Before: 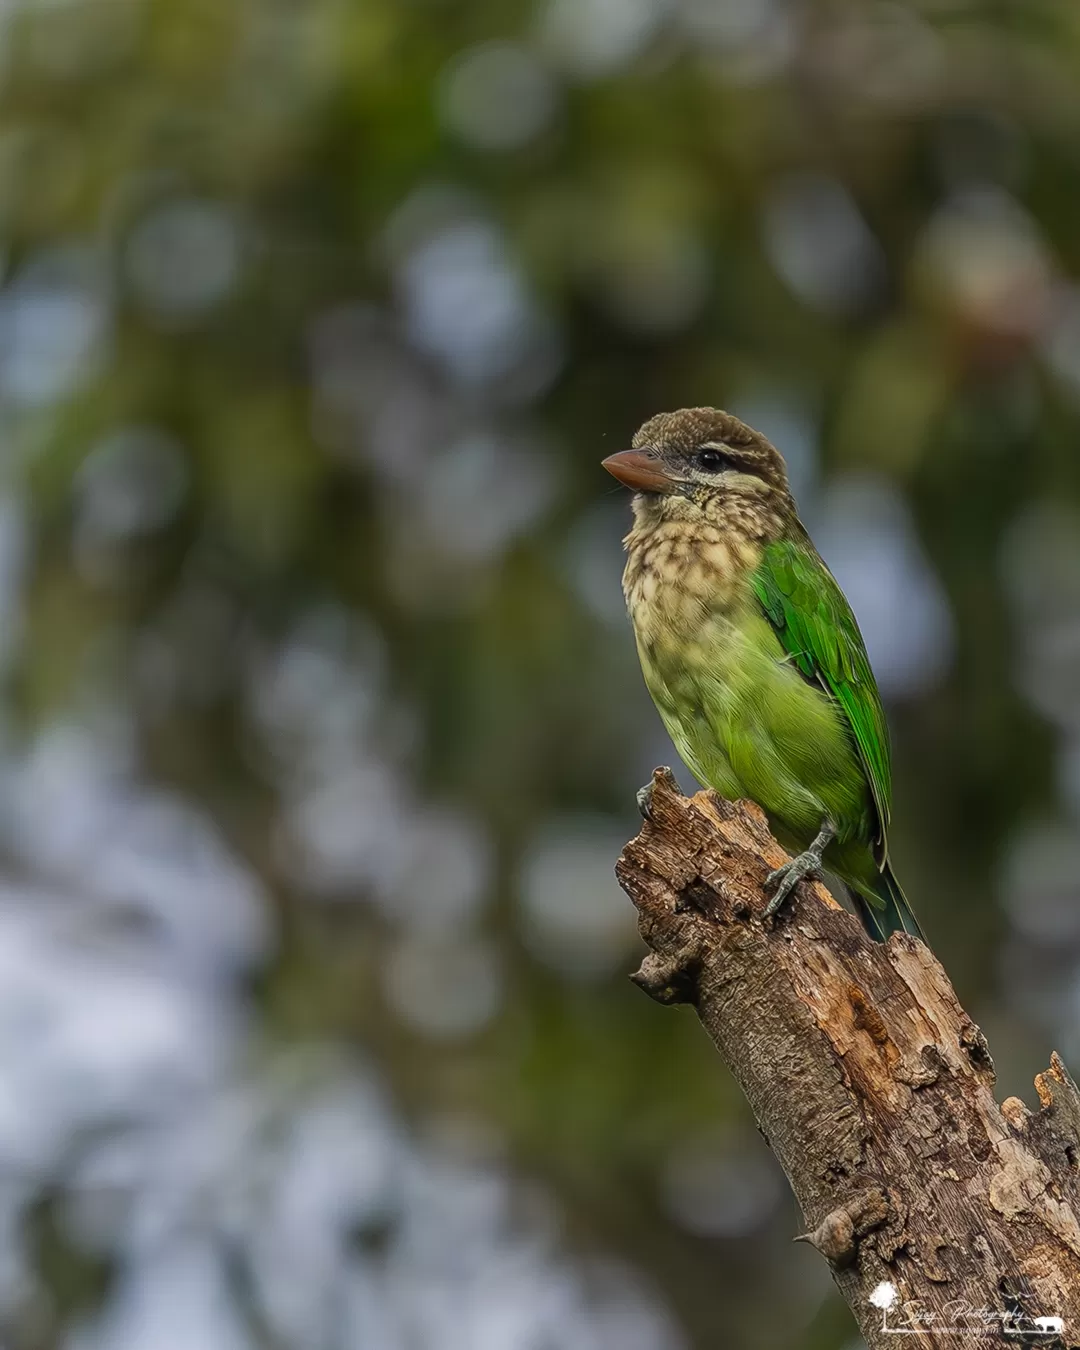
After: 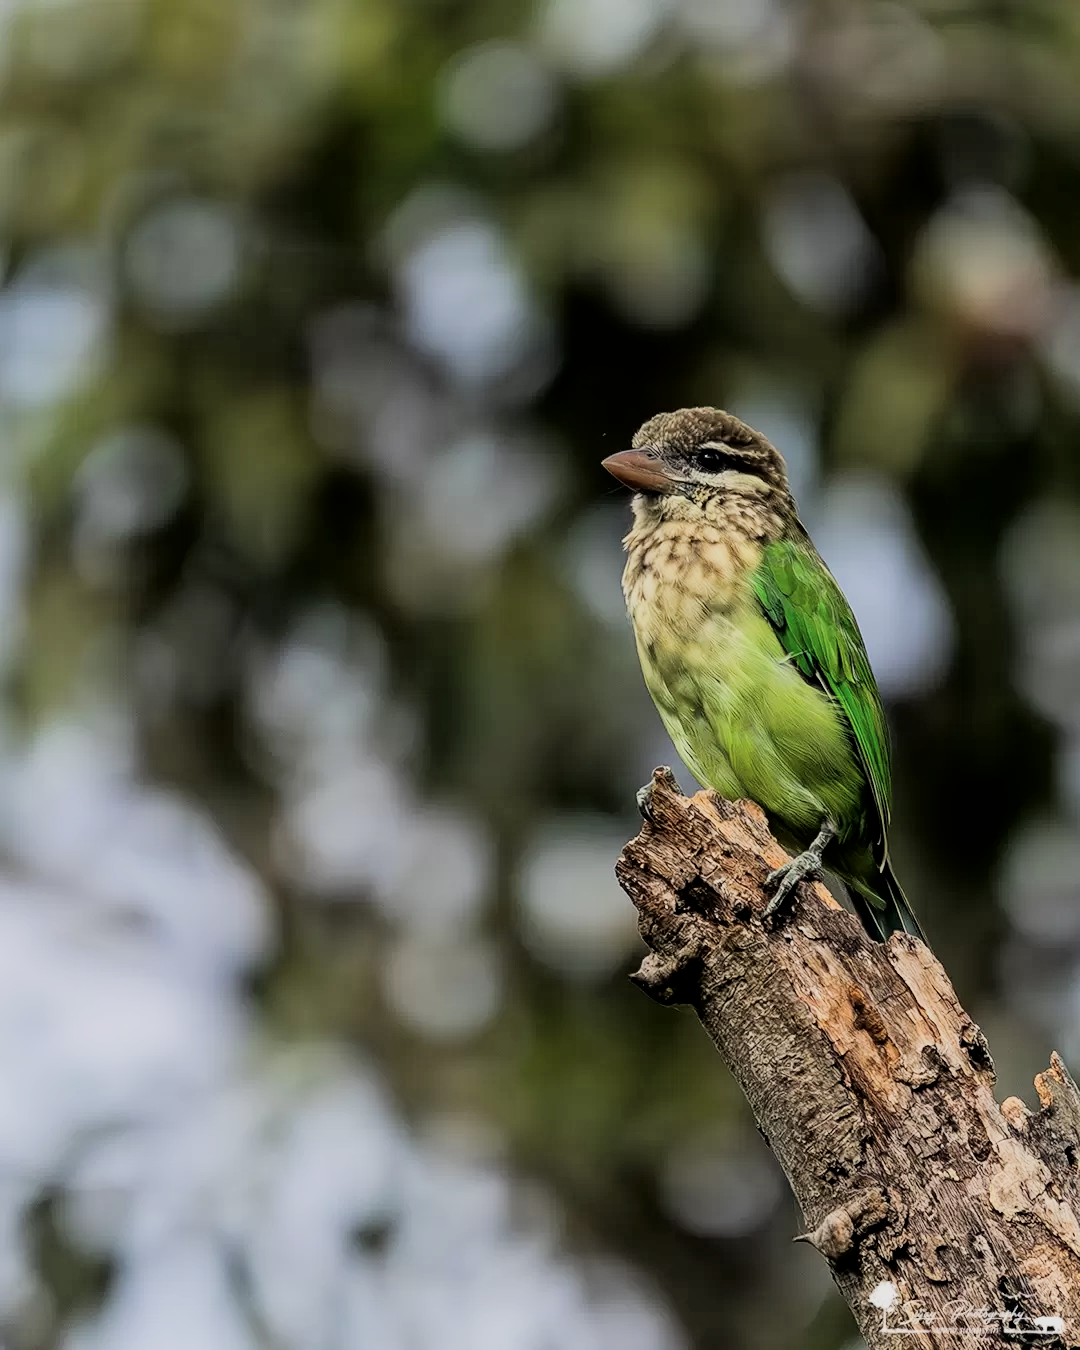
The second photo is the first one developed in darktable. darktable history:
tone equalizer: -8 EV -0.455 EV, -7 EV -0.424 EV, -6 EV -0.356 EV, -5 EV -0.216 EV, -3 EV 0.232 EV, -2 EV 0.335 EV, -1 EV 0.37 EV, +0 EV 0.441 EV, edges refinement/feathering 500, mask exposure compensation -1.57 EV, preserve details guided filter
tone curve: curves: ch0 [(0, 0) (0.004, 0.001) (0.133, 0.151) (0.325, 0.399) (0.475, 0.579) (0.832, 0.902) (1, 1)], color space Lab, independent channels, preserve colors none
filmic rgb: black relative exposure -6.09 EV, white relative exposure 6.94 EV, hardness 2.25
